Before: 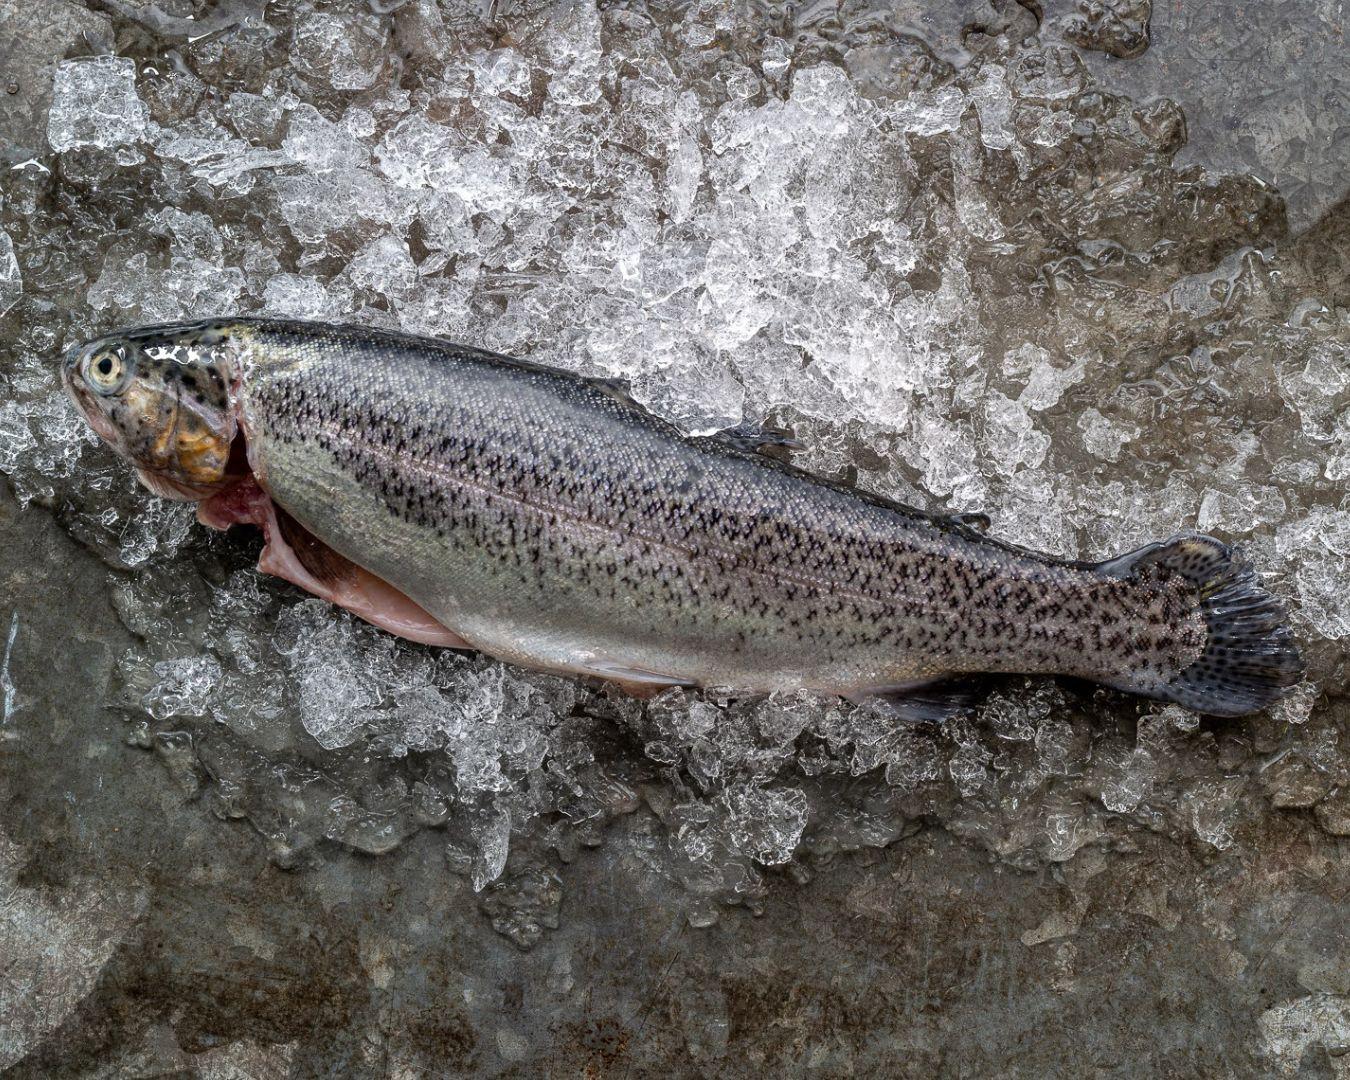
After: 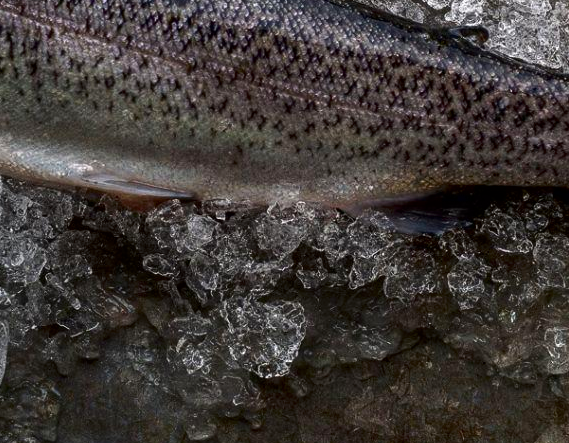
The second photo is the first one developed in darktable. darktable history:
crop: left 37.221%, top 45.169%, right 20.63%, bottom 13.777%
contrast brightness saturation: brightness -0.25, saturation 0.2
